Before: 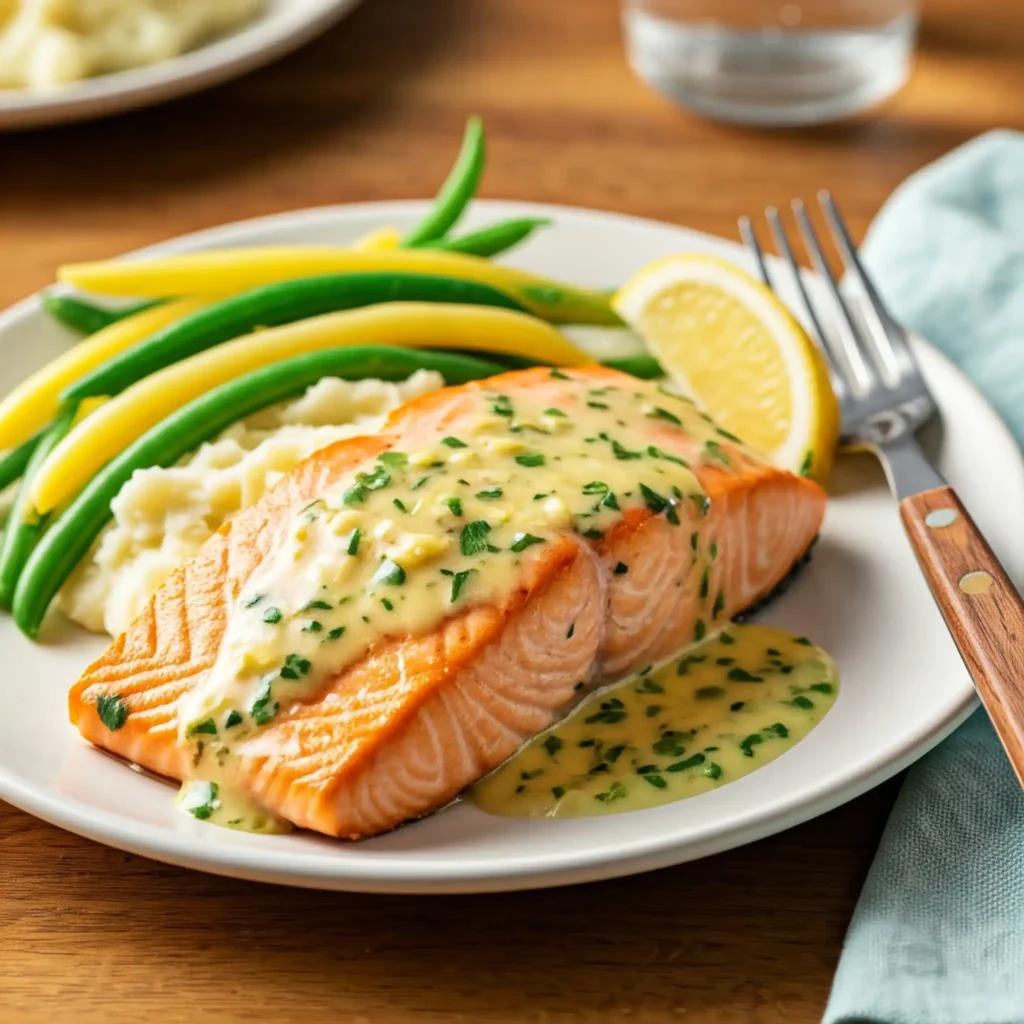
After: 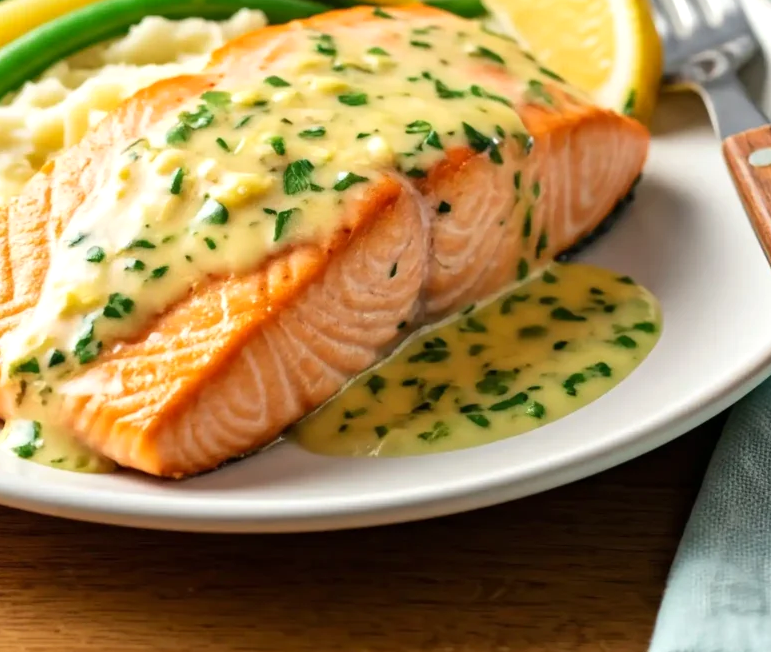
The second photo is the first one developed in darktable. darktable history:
levels: levels [0, 0.476, 0.951]
crop and rotate: left 17.382%, top 35.293%, right 7.235%, bottom 0.983%
